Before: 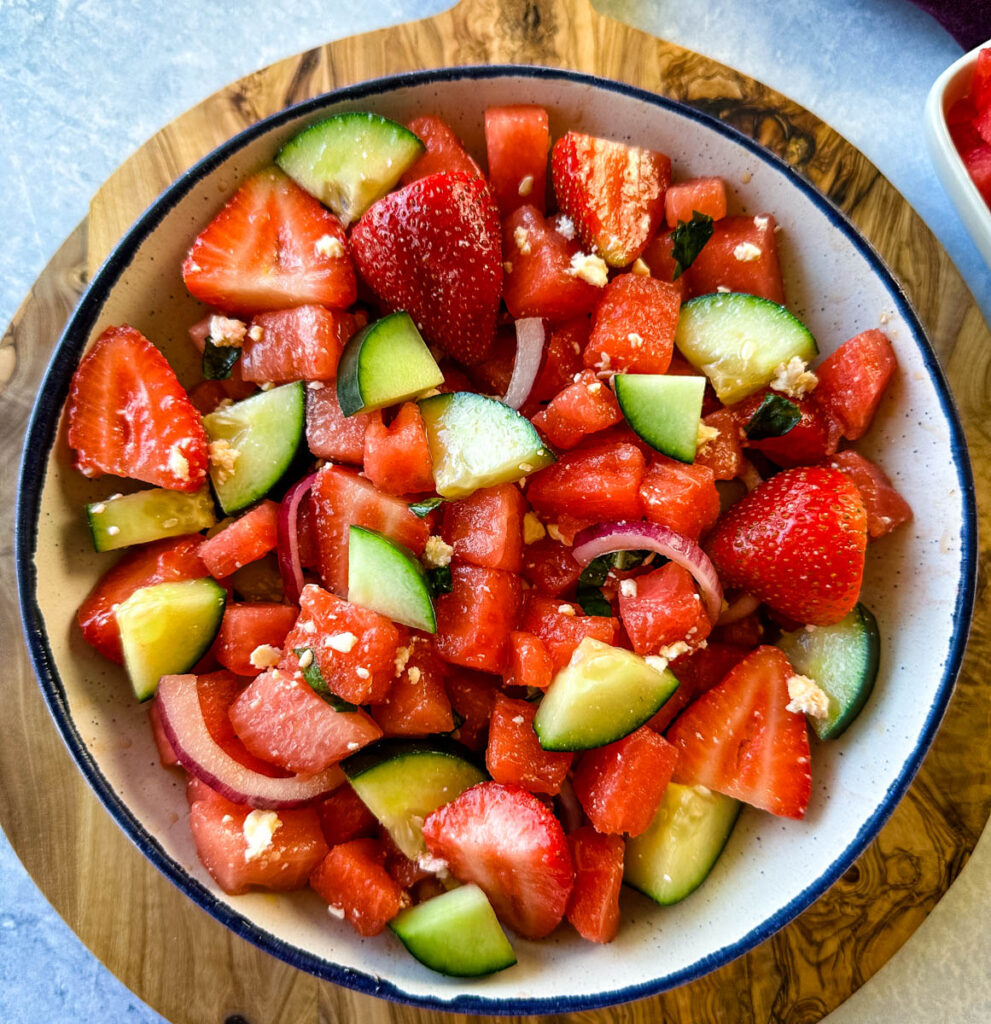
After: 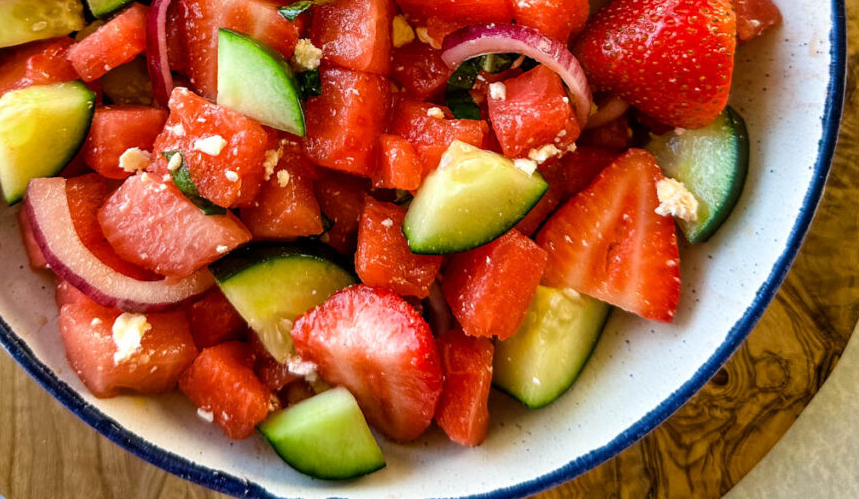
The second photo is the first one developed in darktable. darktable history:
crop and rotate: left 13.315%, top 48.557%, bottom 2.711%
